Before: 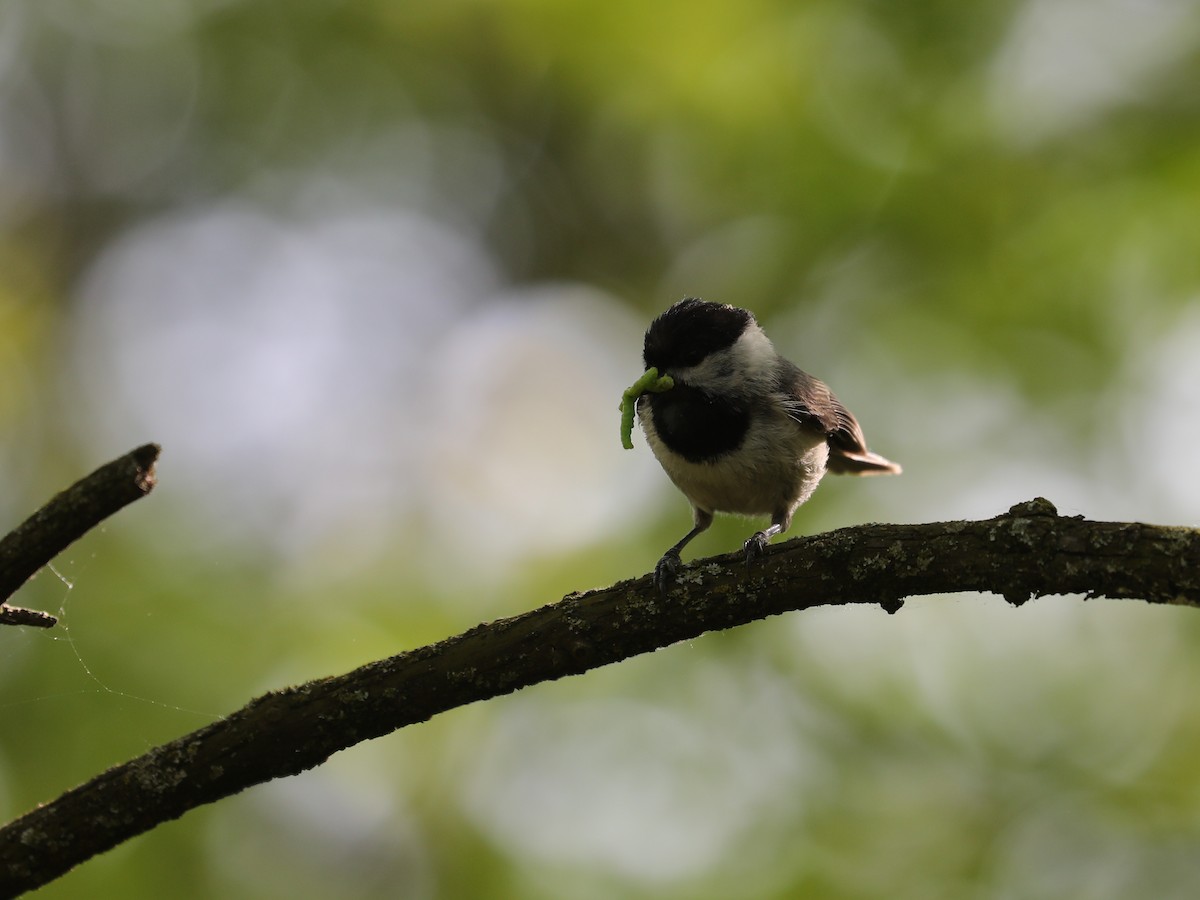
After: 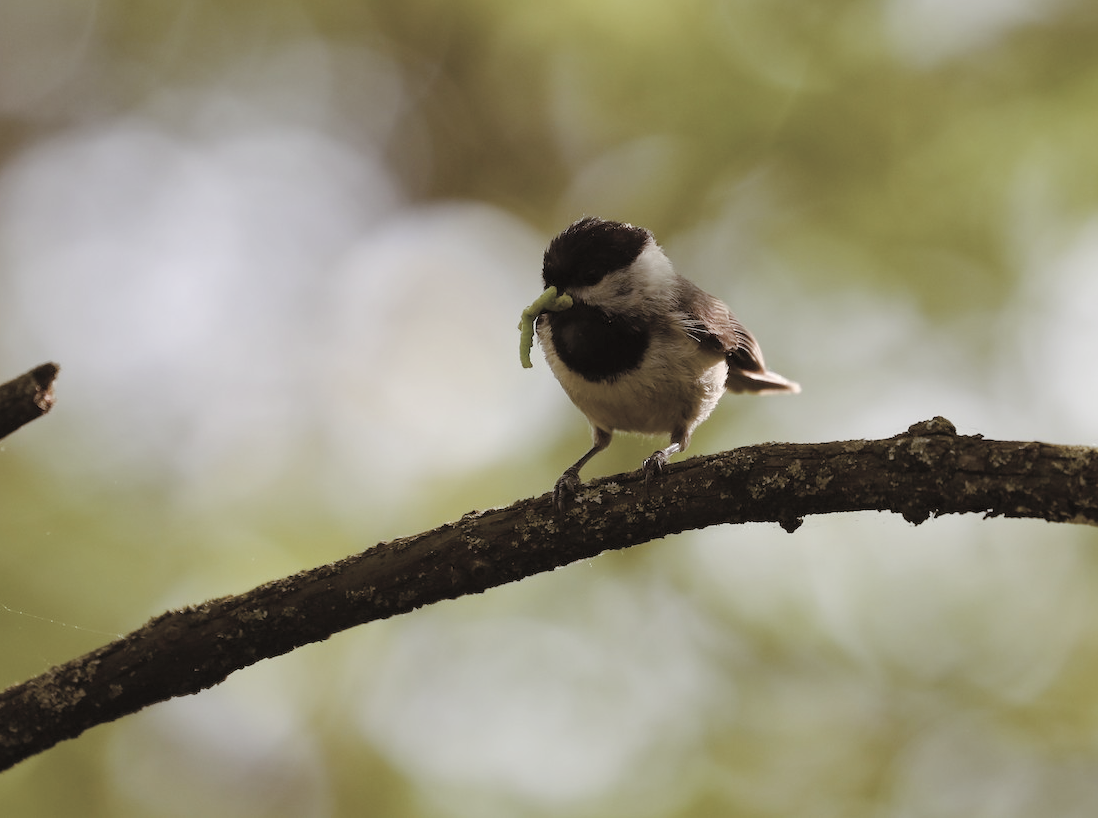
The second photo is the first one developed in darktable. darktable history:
contrast brightness saturation: brightness 0.184, saturation -0.489
color balance rgb: shadows lift › chroma 9.801%, shadows lift › hue 45.47°, power › chroma 0.233%, power › hue 61.88°, perceptual saturation grading › global saturation 40.423%, perceptual saturation grading › highlights -50.233%, perceptual saturation grading › shadows 30.85%, global vibrance 11.131%
crop and rotate: left 8.497%, top 9.061%
